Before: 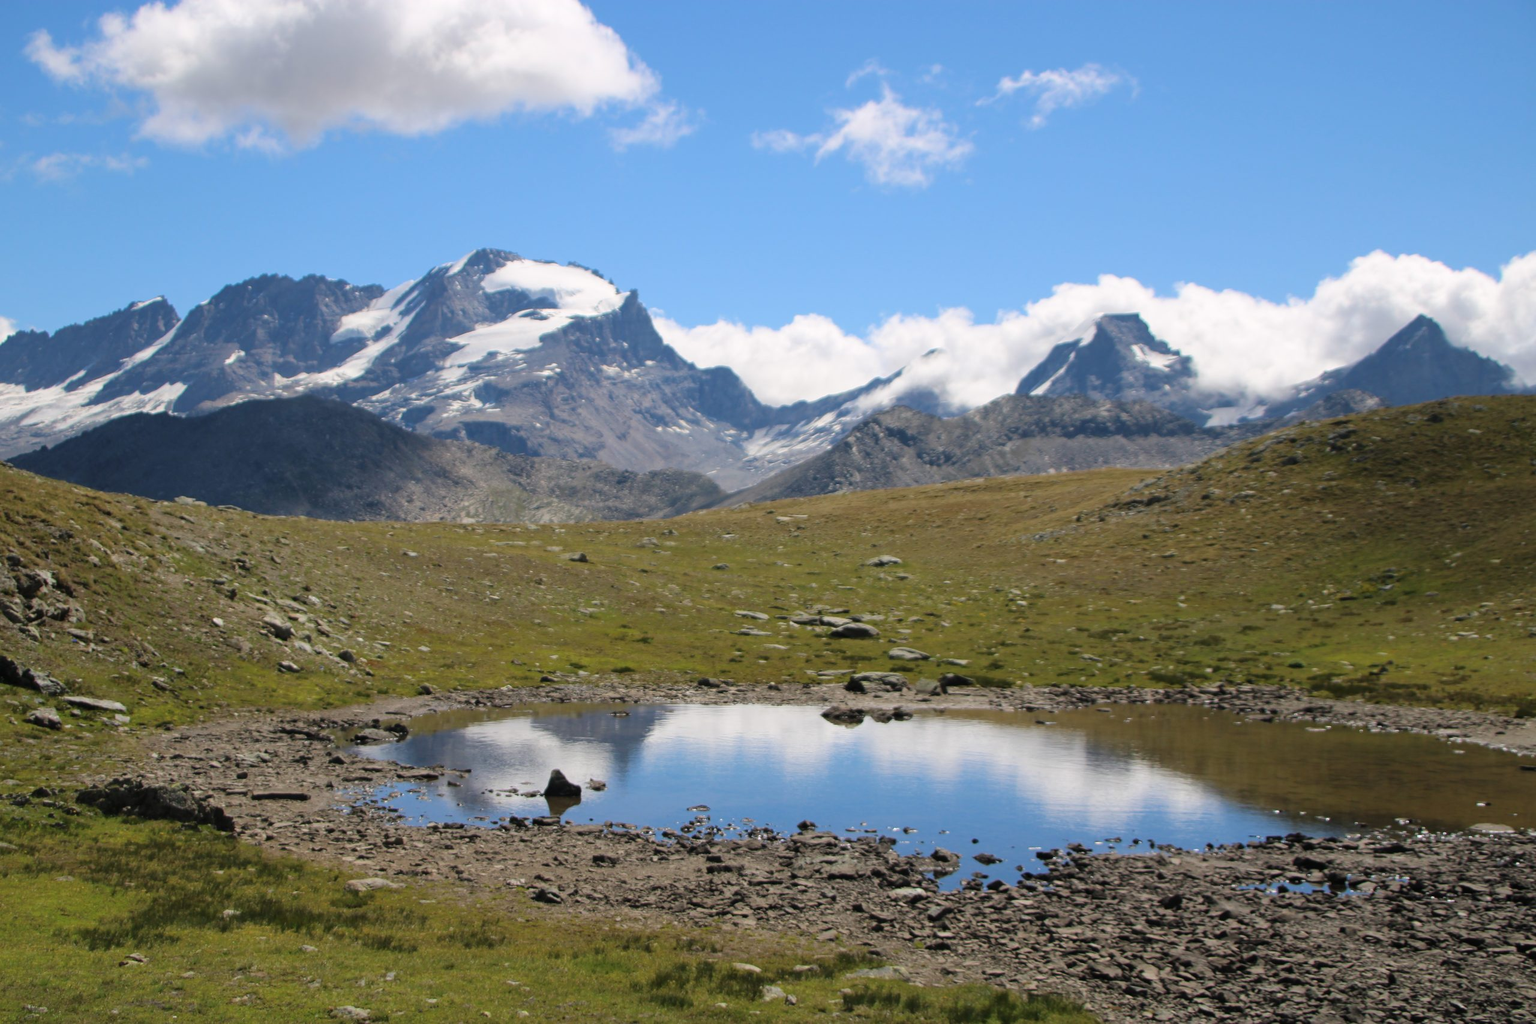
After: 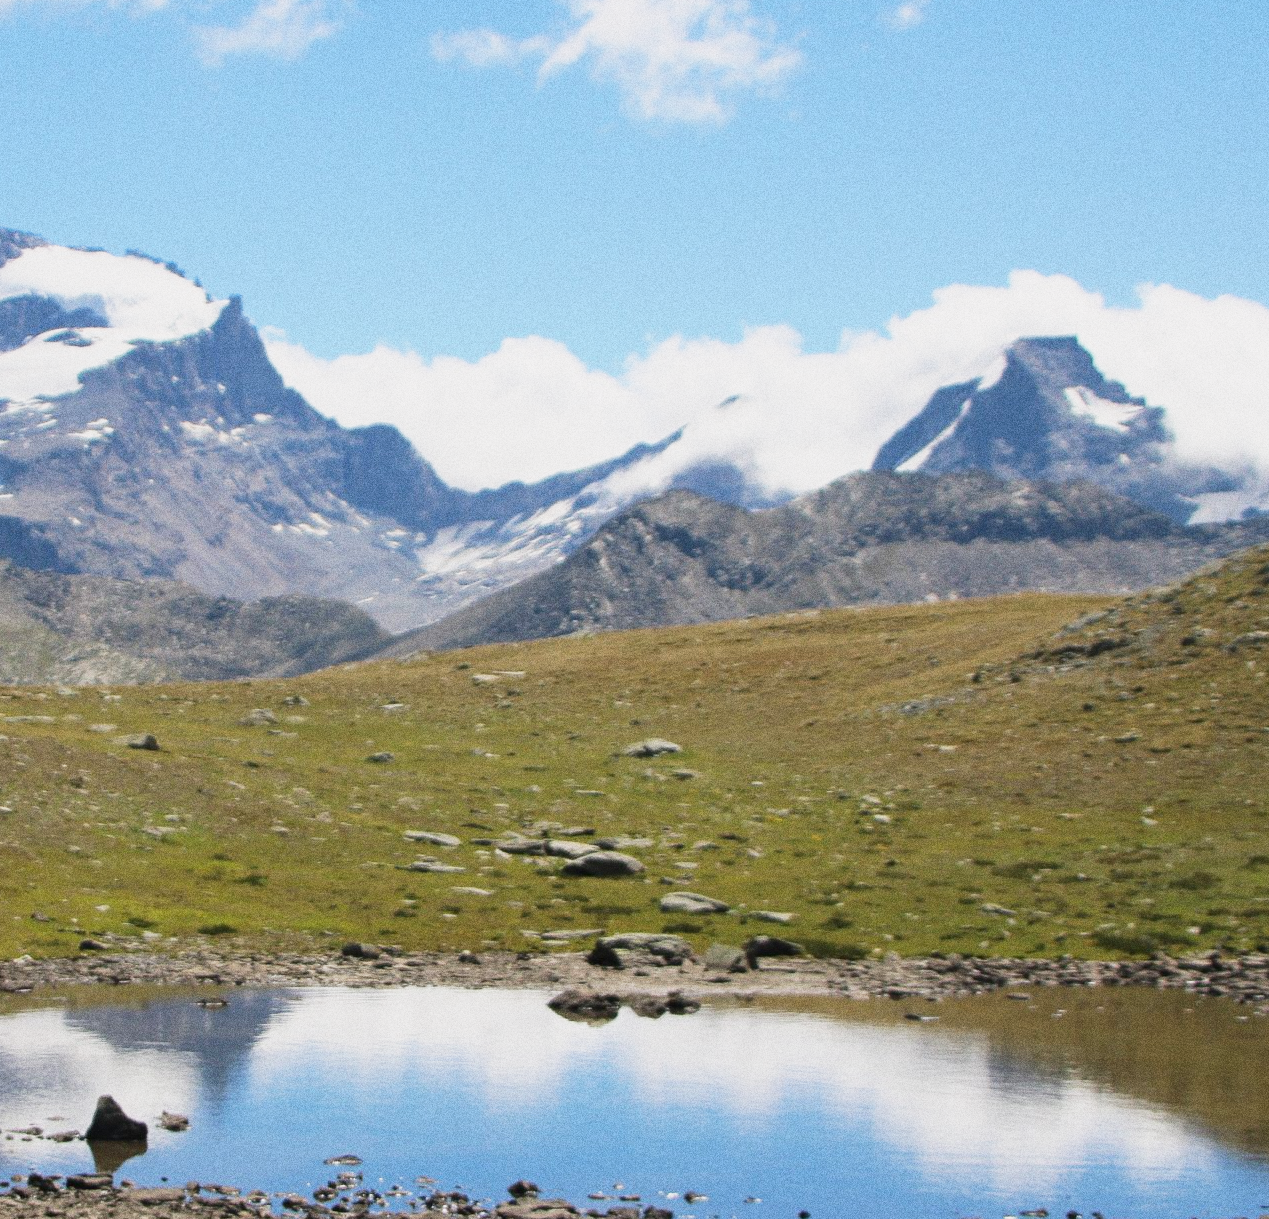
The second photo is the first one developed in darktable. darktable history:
crop: left 32.075%, top 10.976%, right 18.355%, bottom 17.596%
grain: coarseness 0.09 ISO, strength 40%
base curve: curves: ch0 [(0, 0) (0.088, 0.125) (0.176, 0.251) (0.354, 0.501) (0.613, 0.749) (1, 0.877)], preserve colors none
